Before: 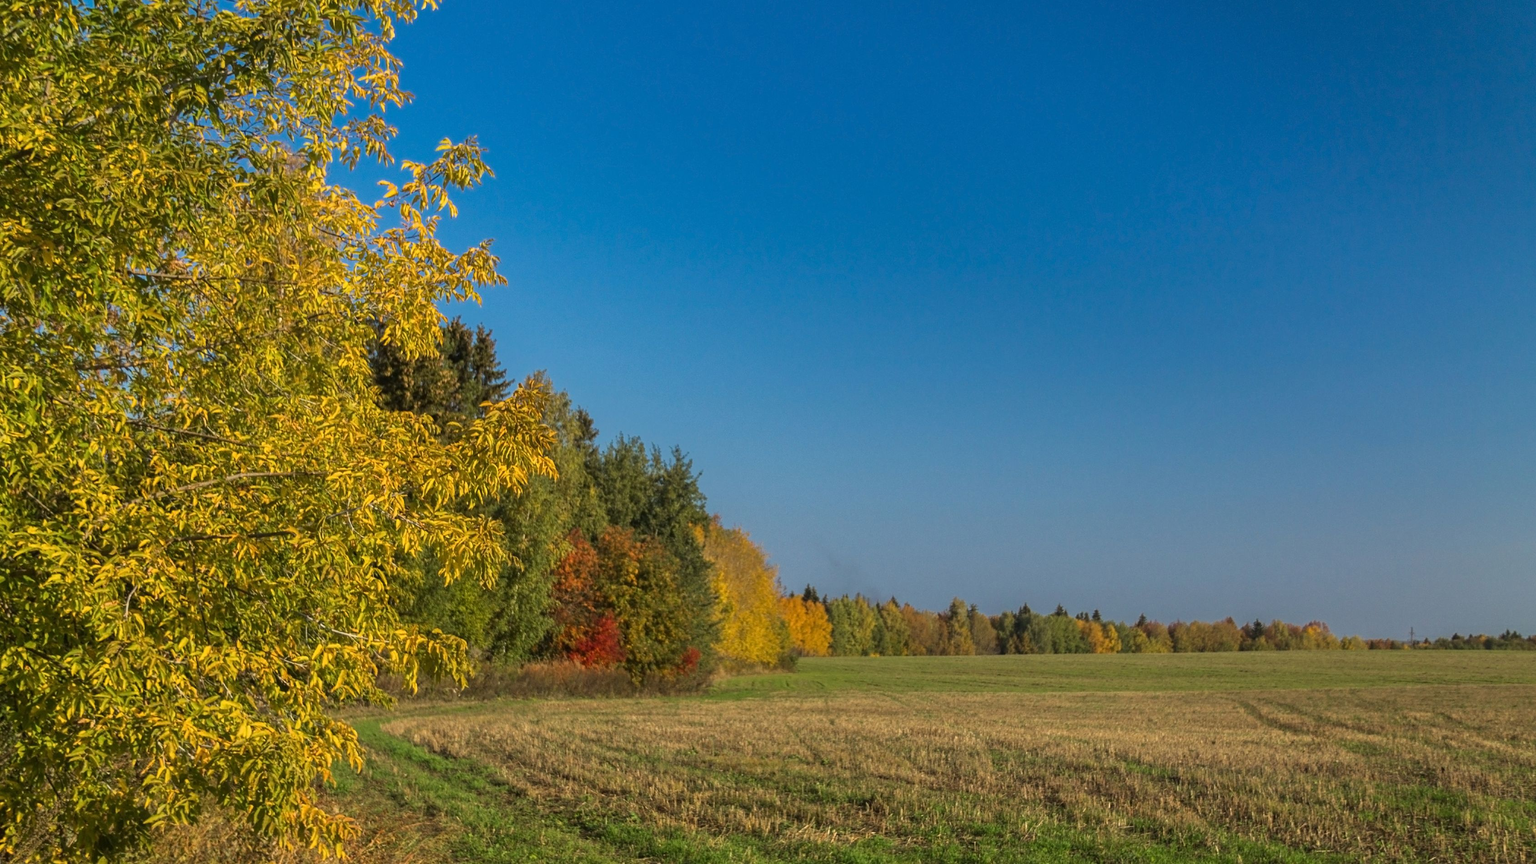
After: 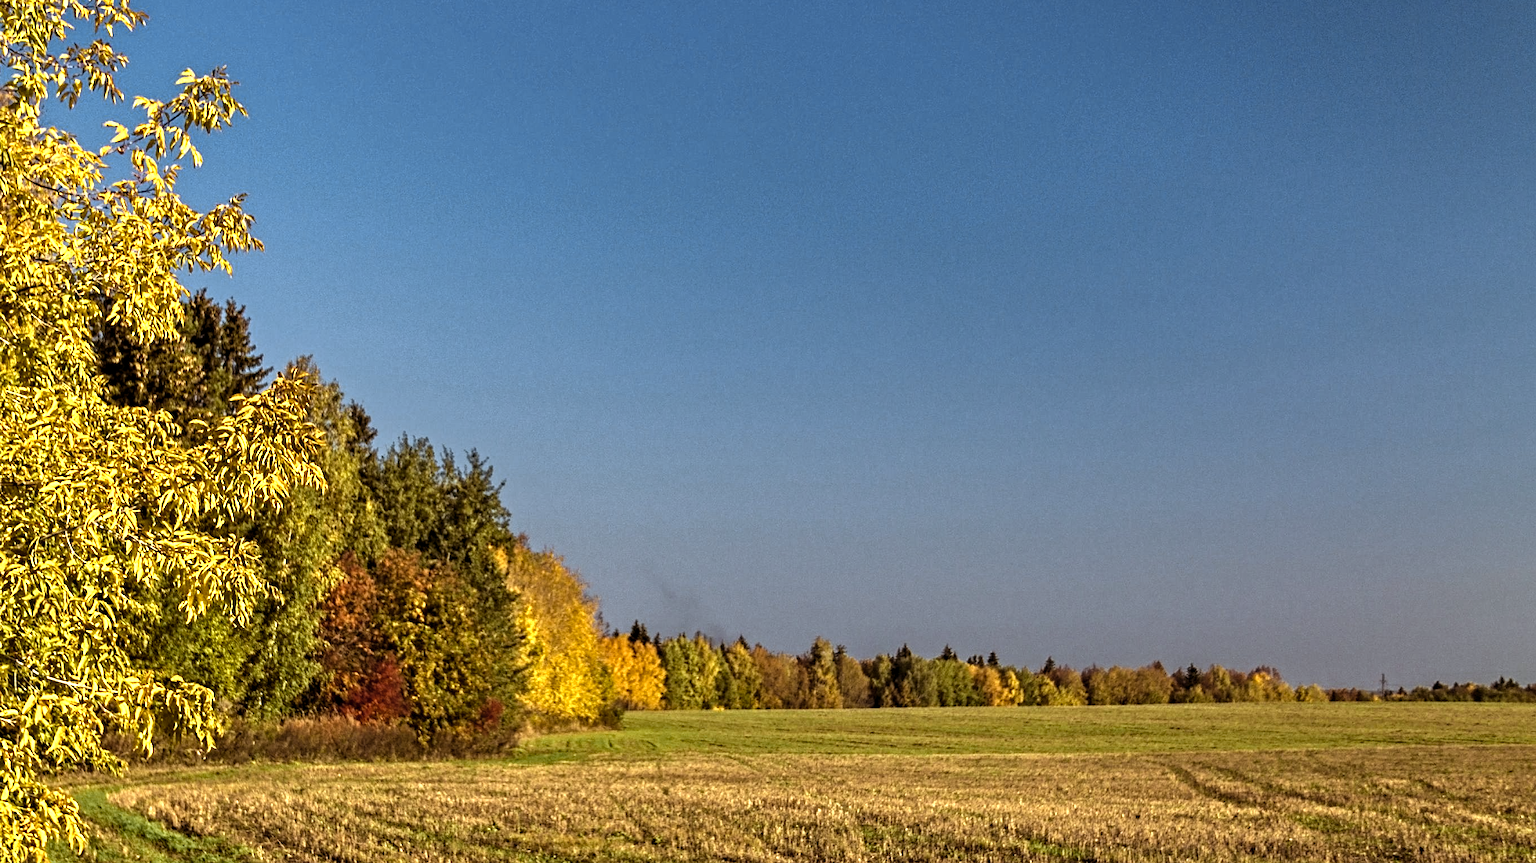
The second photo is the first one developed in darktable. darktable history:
crop: left 19.159%, top 9.58%, bottom 9.58%
color zones: curves: ch0 [(0.004, 0.306) (0.107, 0.448) (0.252, 0.656) (0.41, 0.398) (0.595, 0.515) (0.768, 0.628)]; ch1 [(0.07, 0.323) (0.151, 0.452) (0.252, 0.608) (0.346, 0.221) (0.463, 0.189) (0.61, 0.368) (0.735, 0.395) (0.921, 0.412)]; ch2 [(0, 0.476) (0.132, 0.512) (0.243, 0.512) (0.397, 0.48) (0.522, 0.376) (0.634, 0.536) (0.761, 0.46)]
rgb levels: mode RGB, independent channels, levels [[0, 0.5, 1], [0, 0.521, 1], [0, 0.536, 1]]
contrast equalizer: octaves 7, y [[0.5, 0.542, 0.583, 0.625, 0.667, 0.708], [0.5 ×6], [0.5 ×6], [0 ×6], [0 ×6]]
